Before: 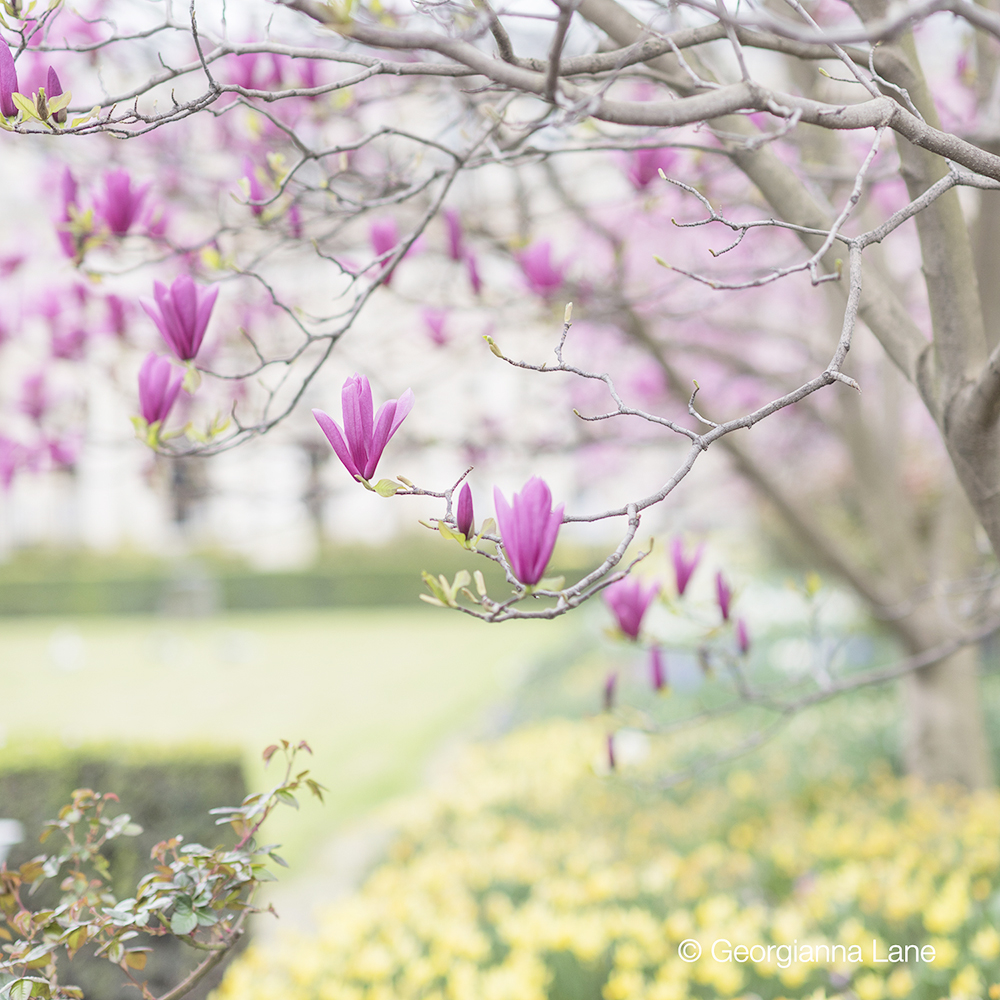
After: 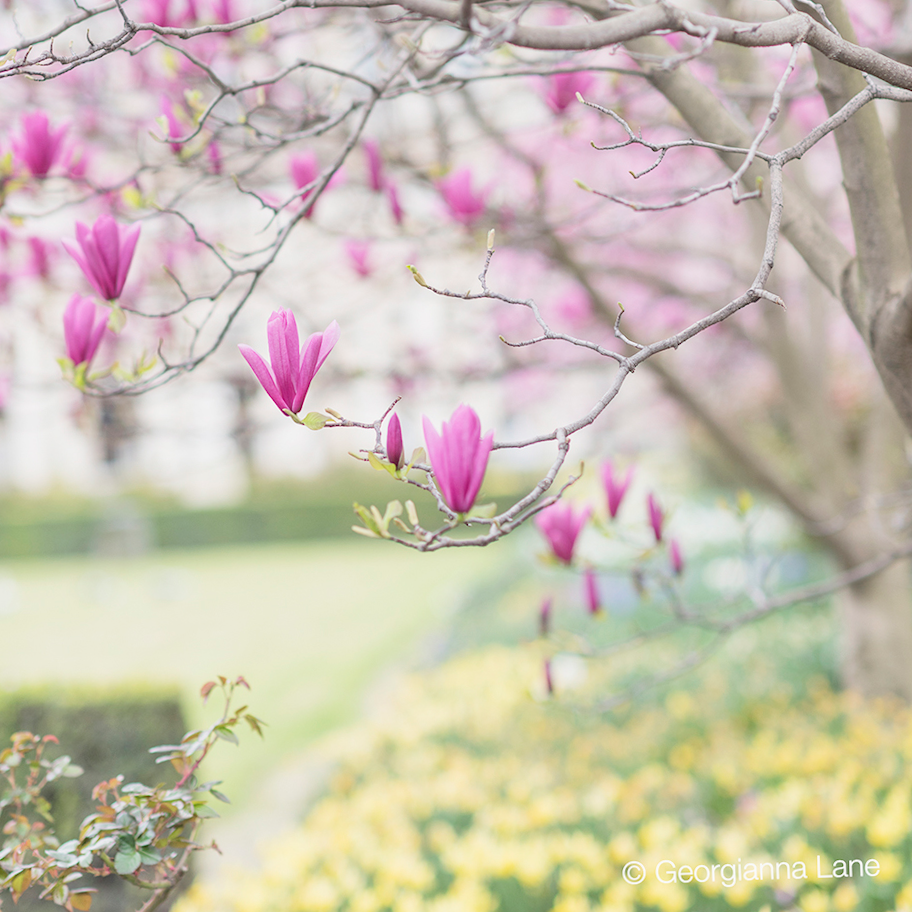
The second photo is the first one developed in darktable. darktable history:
tone equalizer: -7 EV 0.13 EV, smoothing diameter 25%, edges refinement/feathering 10, preserve details guided filter
exposure: exposure -0.064 EV, compensate highlight preservation false
crop and rotate: angle 1.96°, left 5.673%, top 5.673%
